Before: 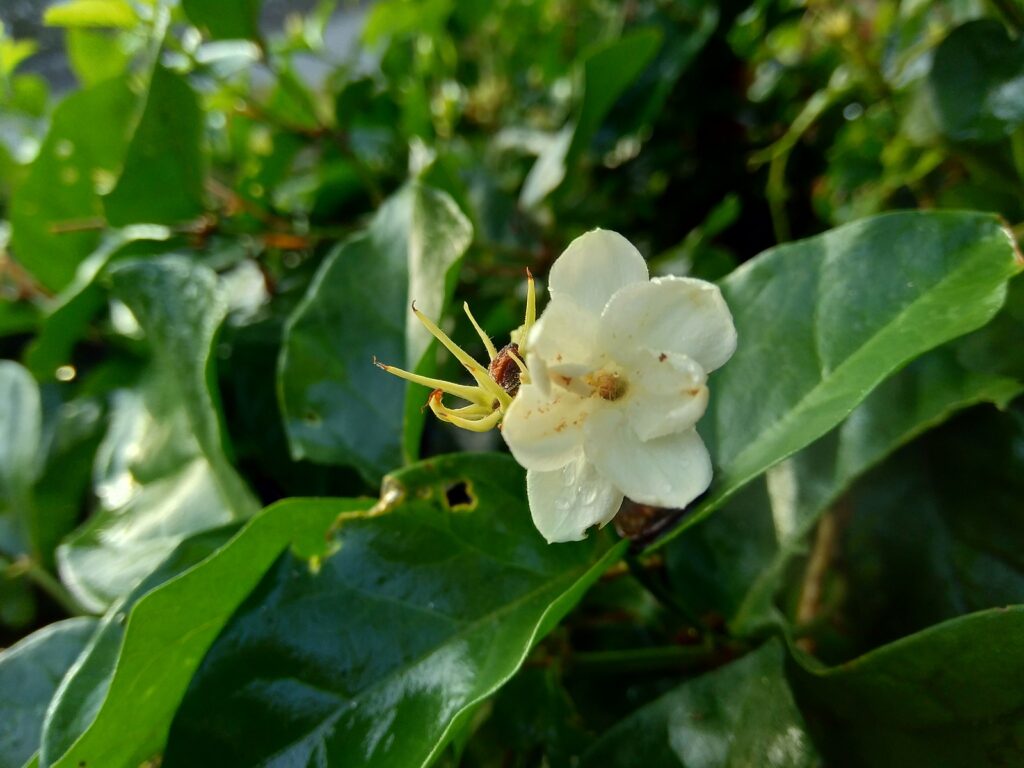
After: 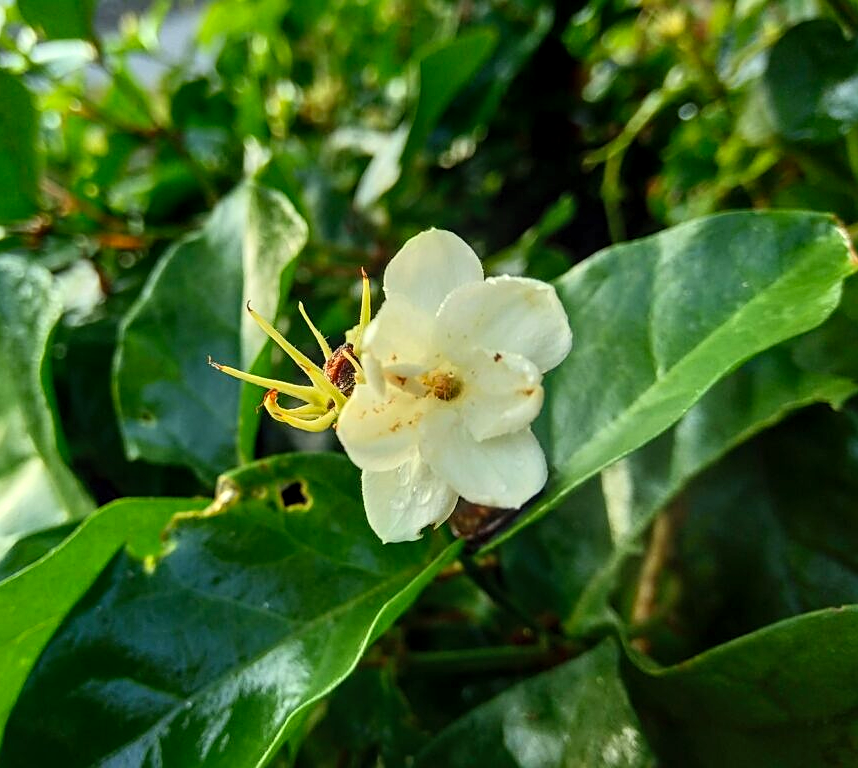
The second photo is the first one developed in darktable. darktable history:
contrast brightness saturation: contrast 0.2, brightness 0.16, saturation 0.22
sharpen: on, module defaults
crop: left 16.145%
exposure: exposure 0.02 EV, compensate highlight preservation false
local contrast: on, module defaults
